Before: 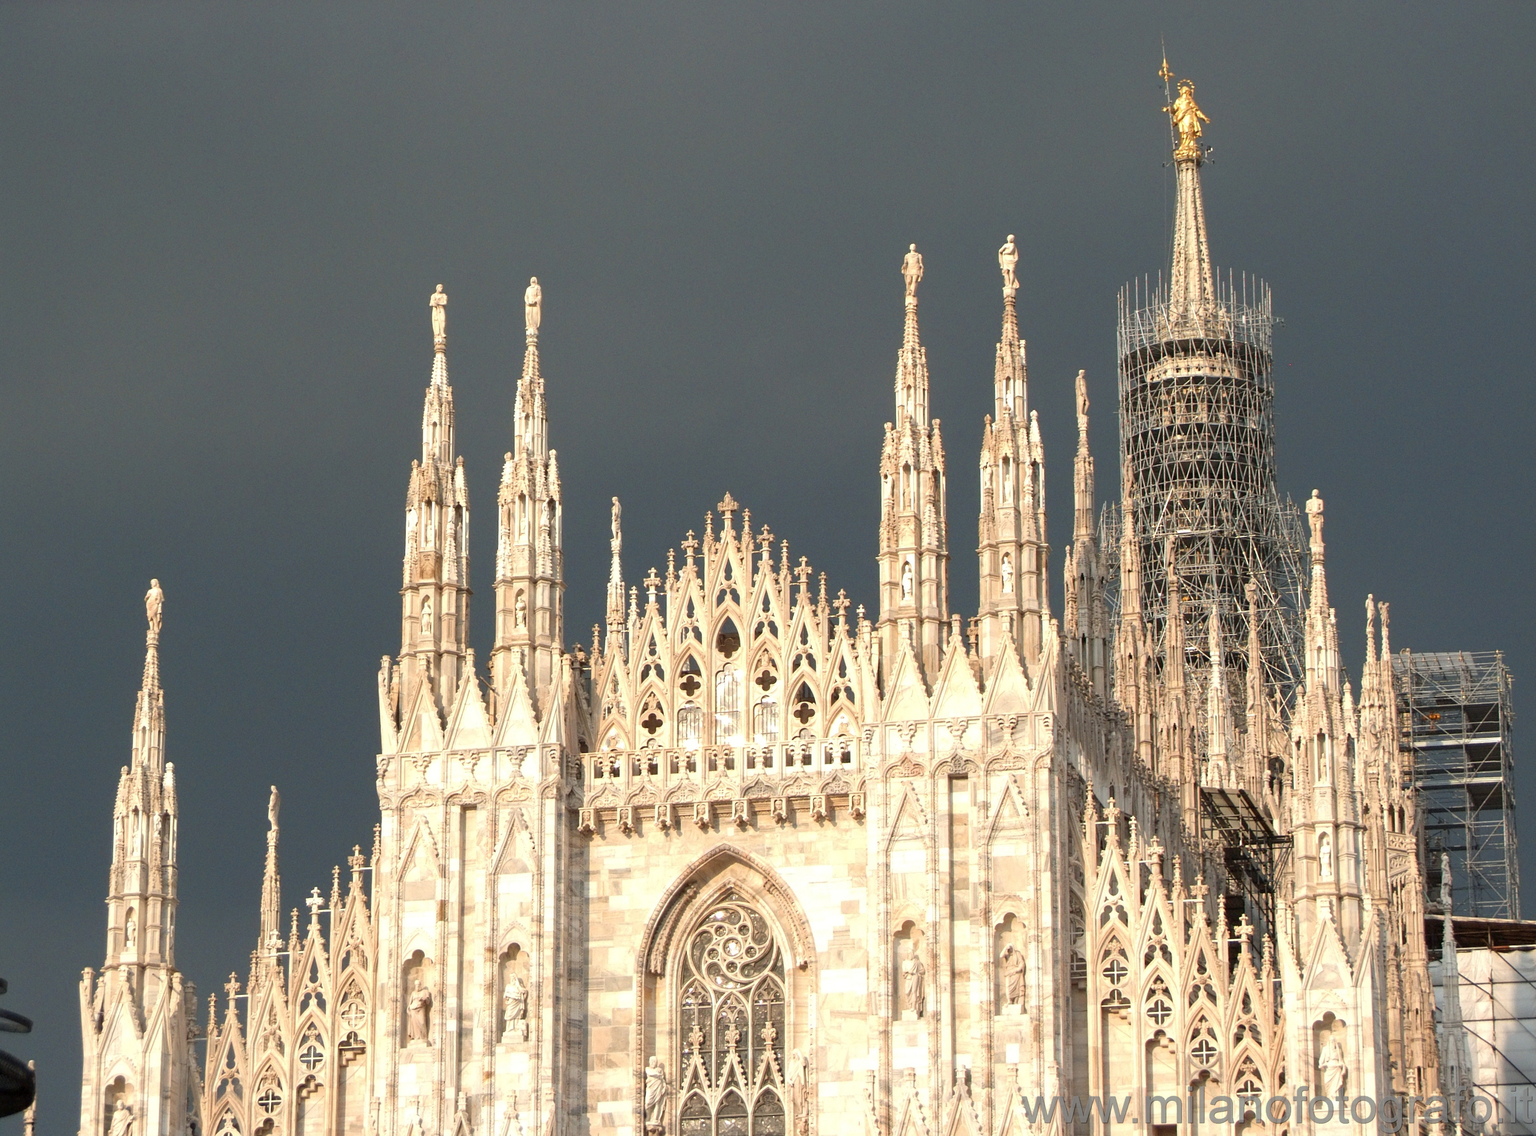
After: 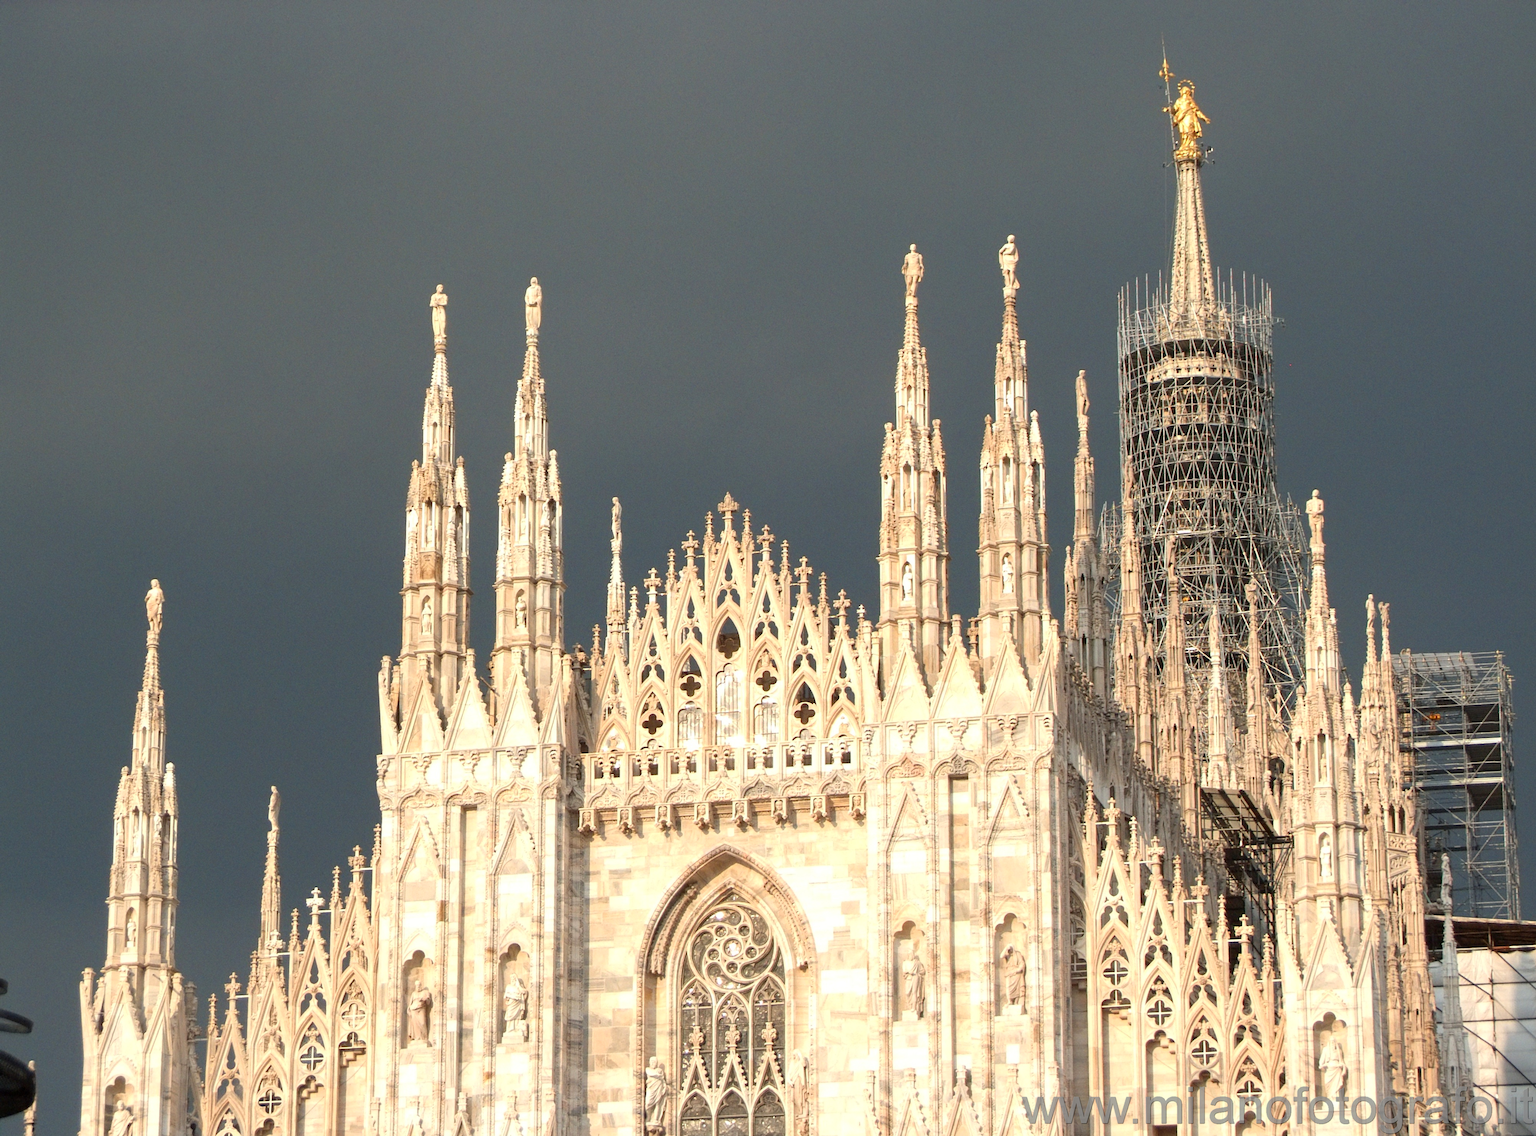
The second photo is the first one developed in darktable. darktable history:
contrast brightness saturation: contrast 0.105, brightness 0.038, saturation 0.091
